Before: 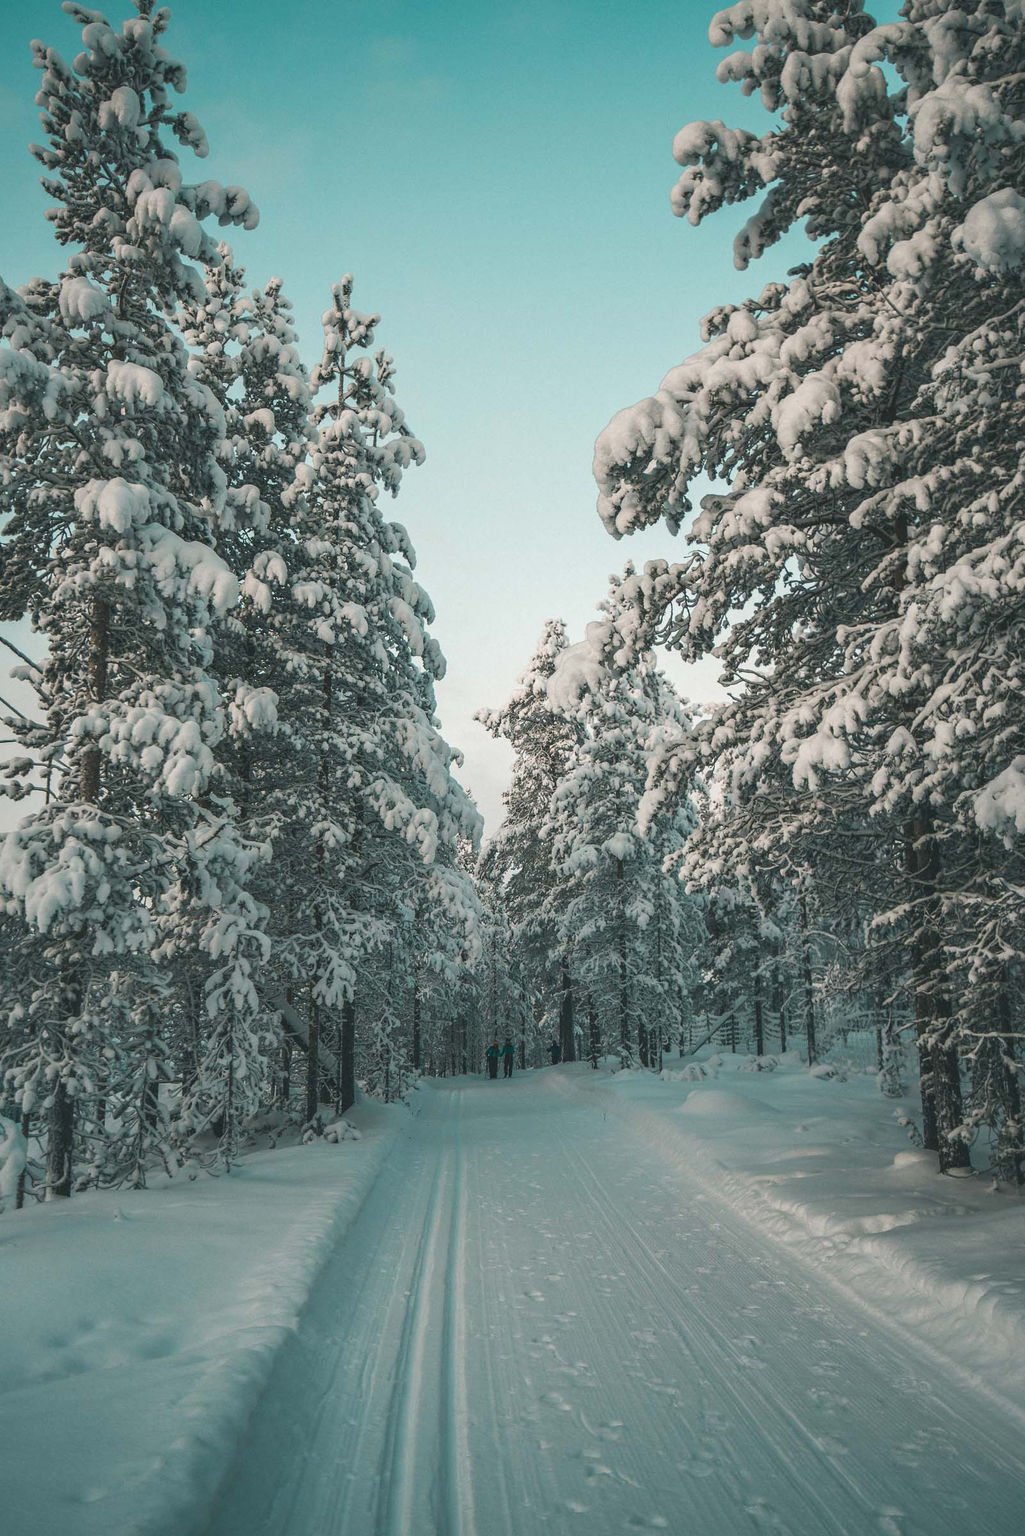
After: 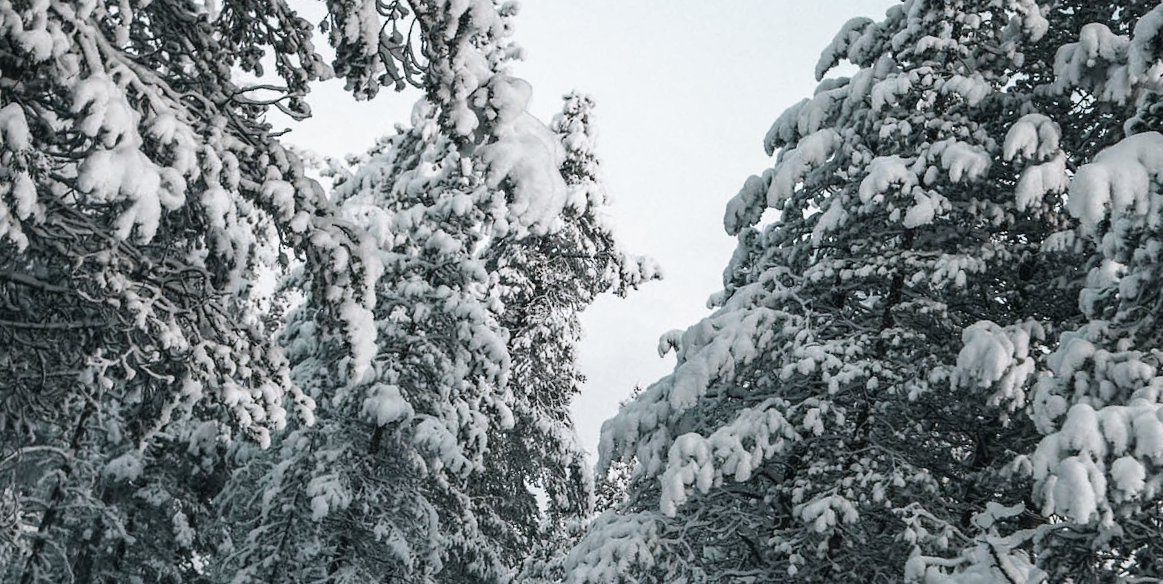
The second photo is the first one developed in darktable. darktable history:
white balance: red 0.954, blue 1.079
filmic rgb: black relative exposure -8.7 EV, white relative exposure 2.7 EV, threshold 3 EV, target black luminance 0%, hardness 6.25, latitude 75%, contrast 1.325, highlights saturation mix -5%, preserve chrominance no, color science v5 (2021), iterations of high-quality reconstruction 0, enable highlight reconstruction true
color correction: saturation 0.5
crop and rotate: angle 16.12°, top 30.835%, bottom 35.653%
